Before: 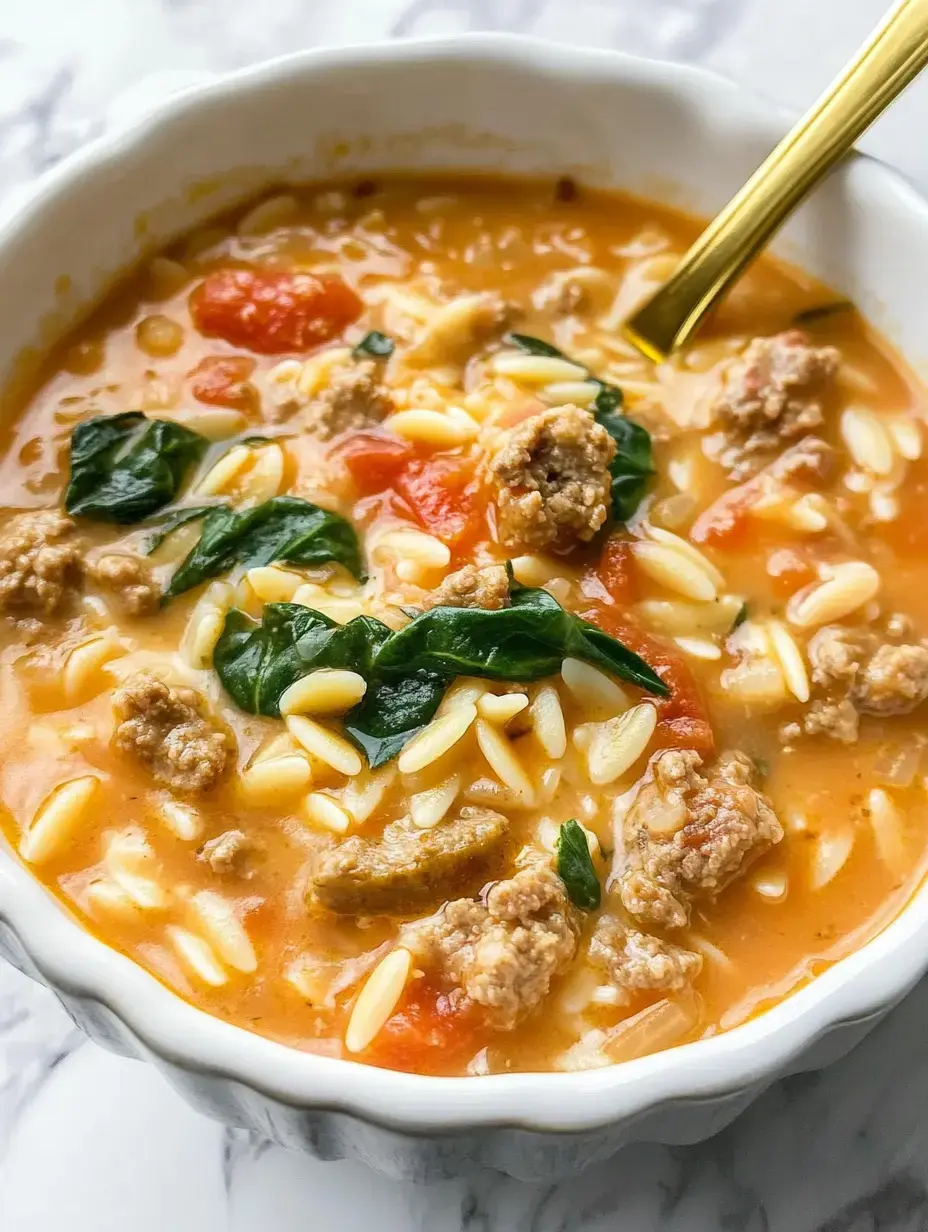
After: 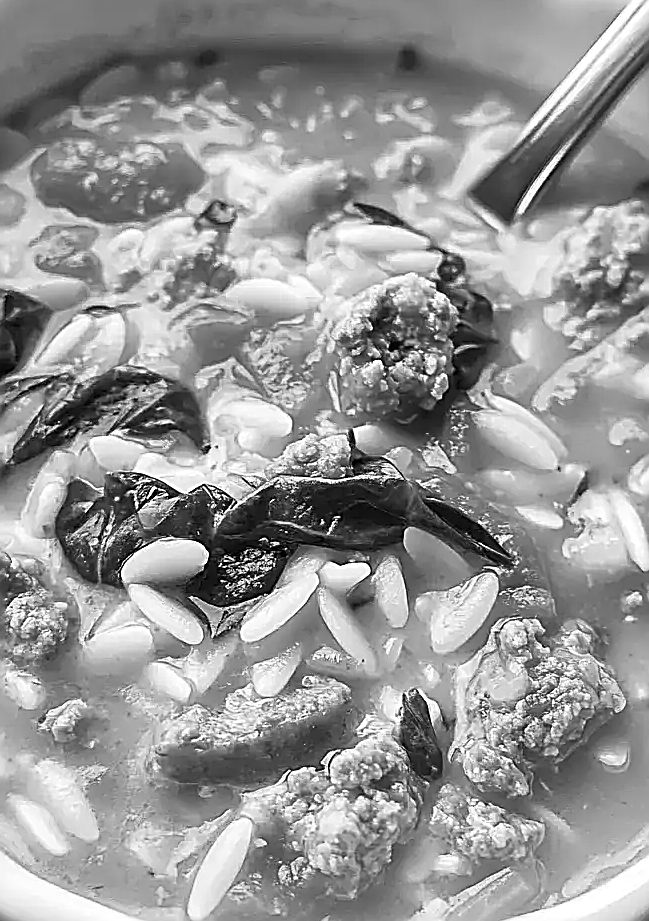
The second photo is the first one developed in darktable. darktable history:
sharpen: amount 1.861
crop and rotate: left 17.046%, top 10.659%, right 12.989%, bottom 14.553%
monochrome: on, module defaults
color balance rgb: linear chroma grading › shadows -8%, linear chroma grading › global chroma 10%, perceptual saturation grading › global saturation 2%, perceptual saturation grading › highlights -2%, perceptual saturation grading › mid-tones 4%, perceptual saturation grading › shadows 8%, perceptual brilliance grading › global brilliance 2%, perceptual brilliance grading › highlights -4%, global vibrance 16%, saturation formula JzAzBz (2021)
shadows and highlights: shadows 37.27, highlights -28.18, soften with gaussian
white balance: red 1.188, blue 1.11
